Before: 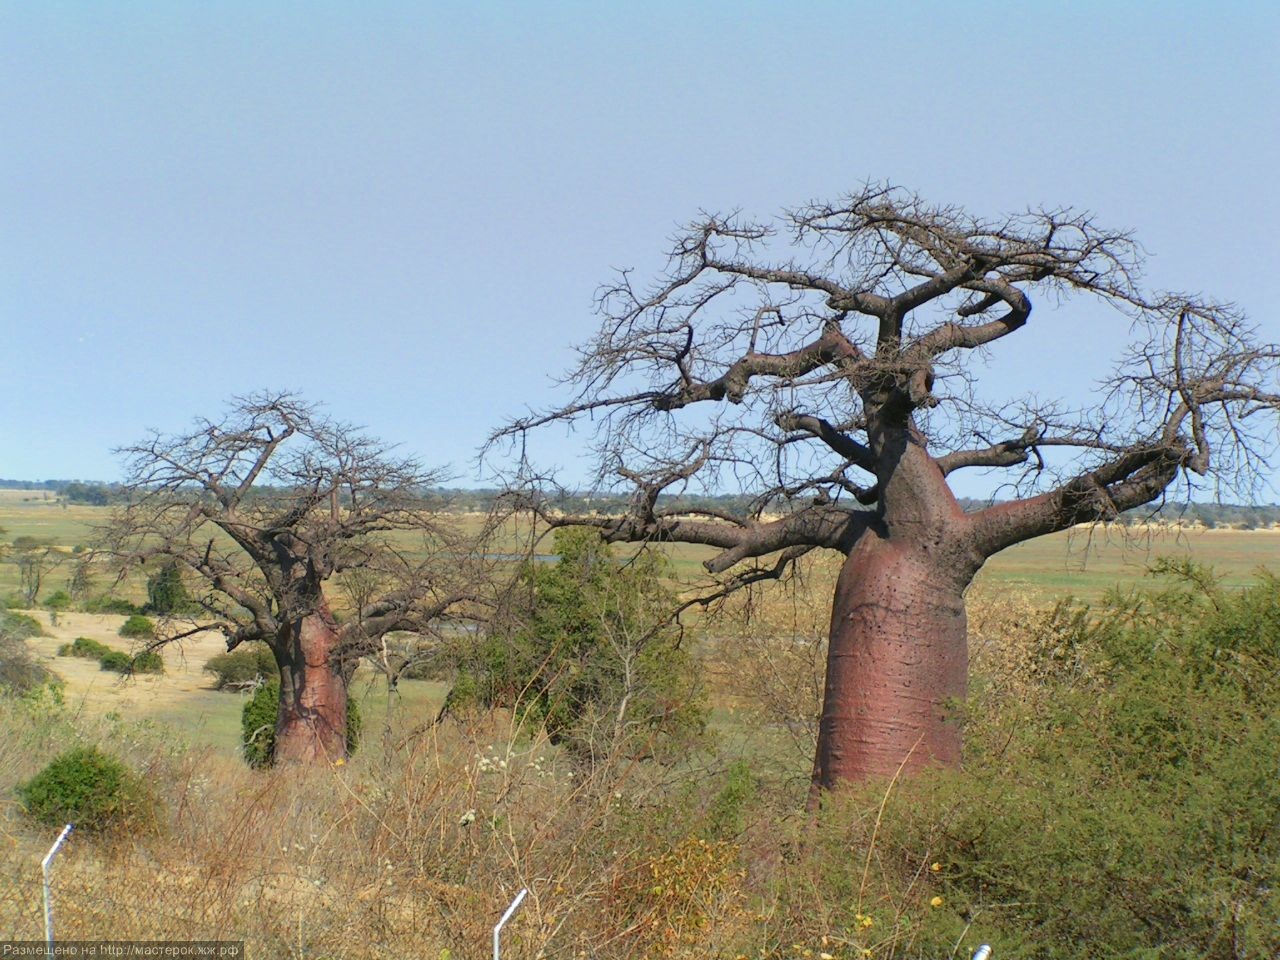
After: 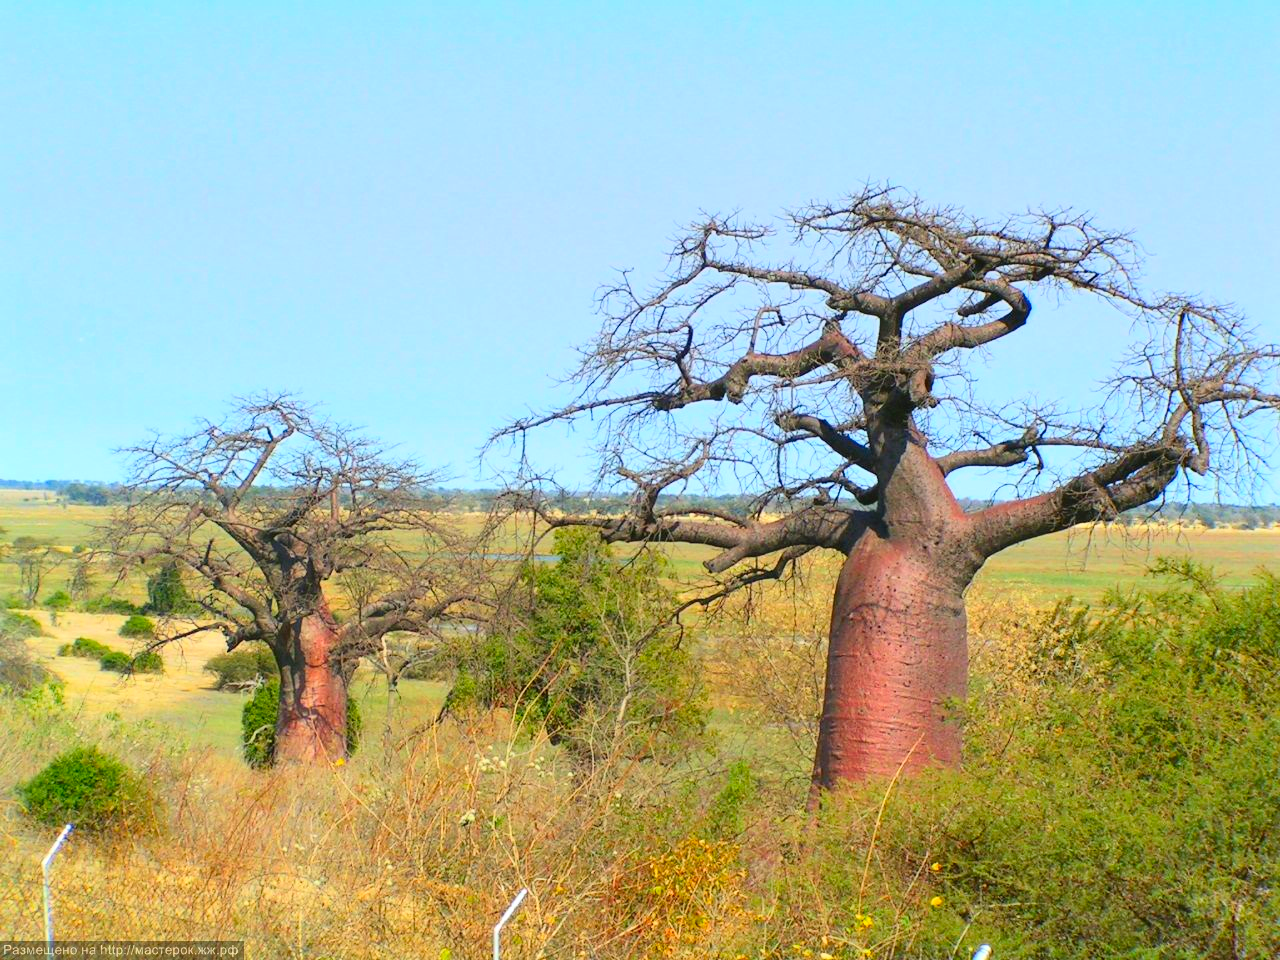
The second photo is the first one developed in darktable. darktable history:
contrast brightness saturation: contrast 0.2, brightness 0.2, saturation 0.8
tone equalizer: on, module defaults
